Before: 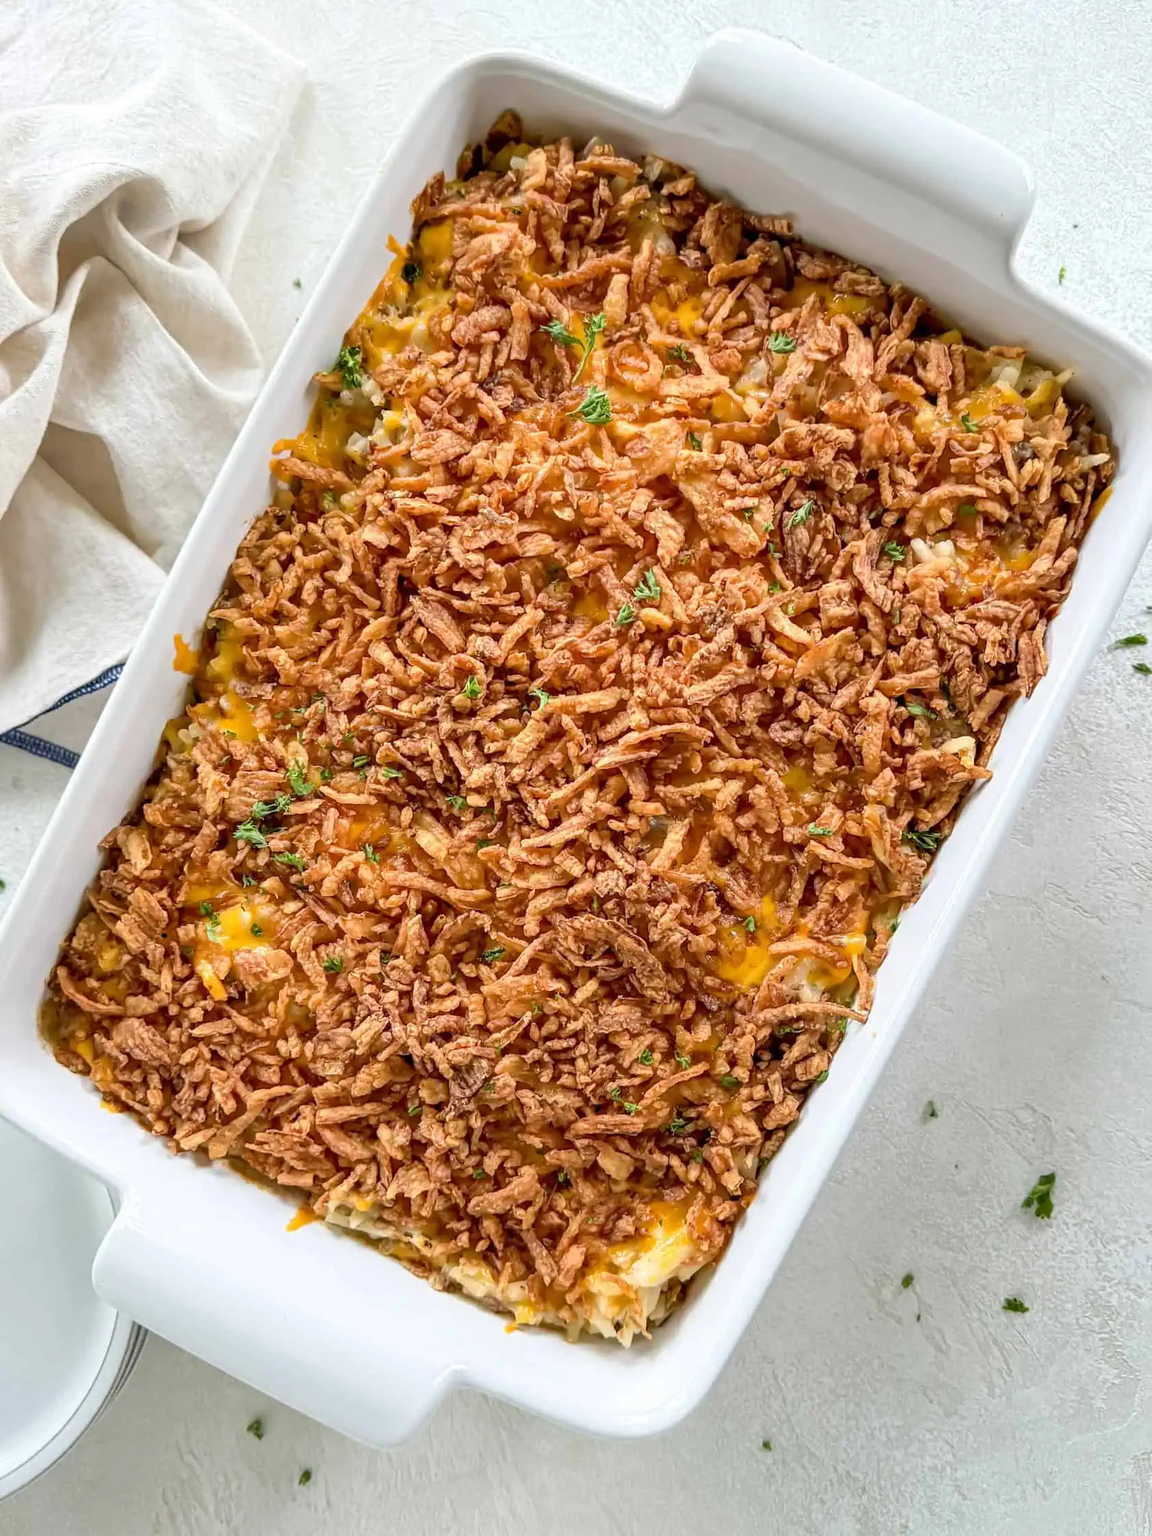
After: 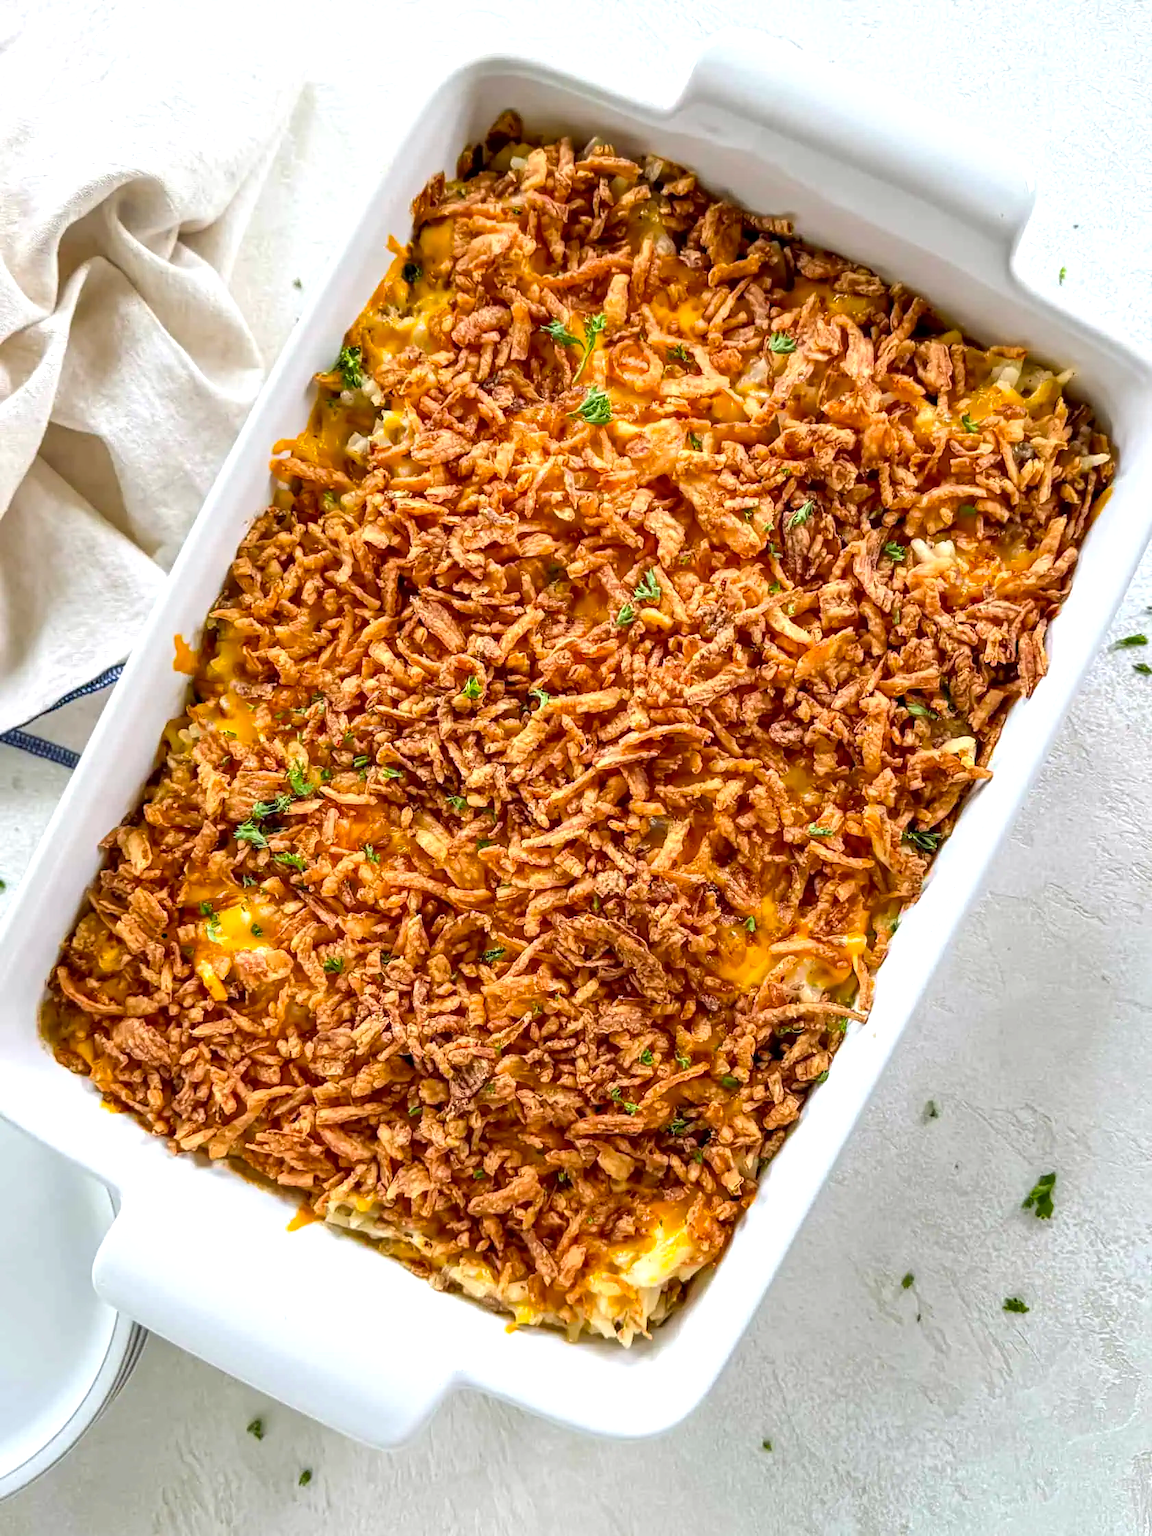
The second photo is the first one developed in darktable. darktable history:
local contrast: highlights 100%, shadows 100%, detail 120%, midtone range 0.2
color balance: lift [1, 1.001, 0.999, 1.001], gamma [1, 1.004, 1.007, 0.993], gain [1, 0.991, 0.987, 1.013], contrast 7.5%, contrast fulcrum 10%, output saturation 115%
